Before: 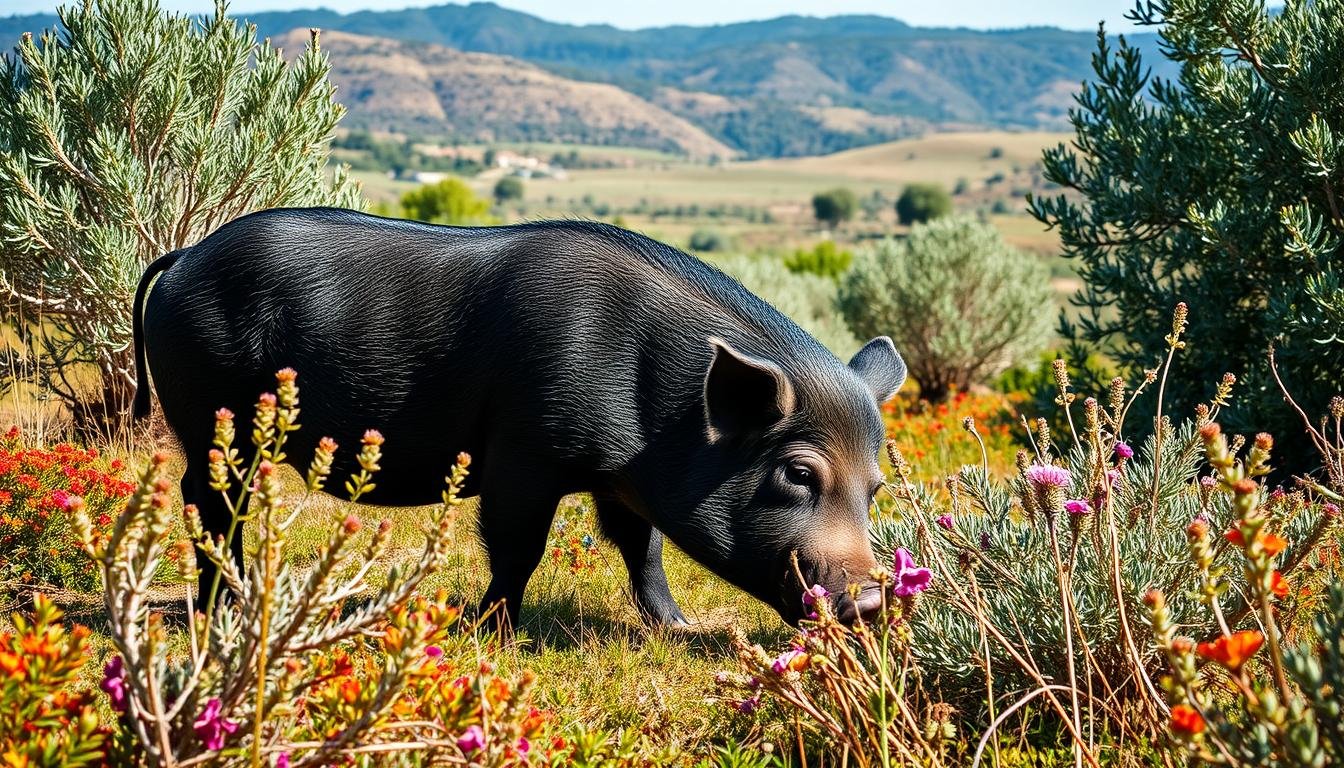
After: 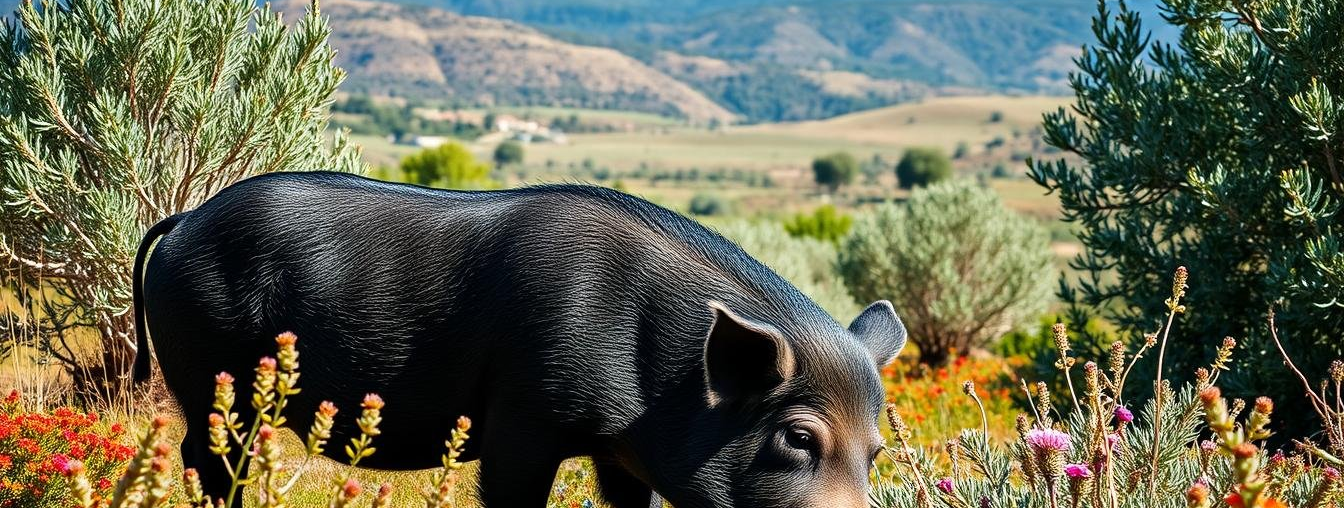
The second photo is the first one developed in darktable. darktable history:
crop and rotate: top 4.776%, bottom 28.957%
